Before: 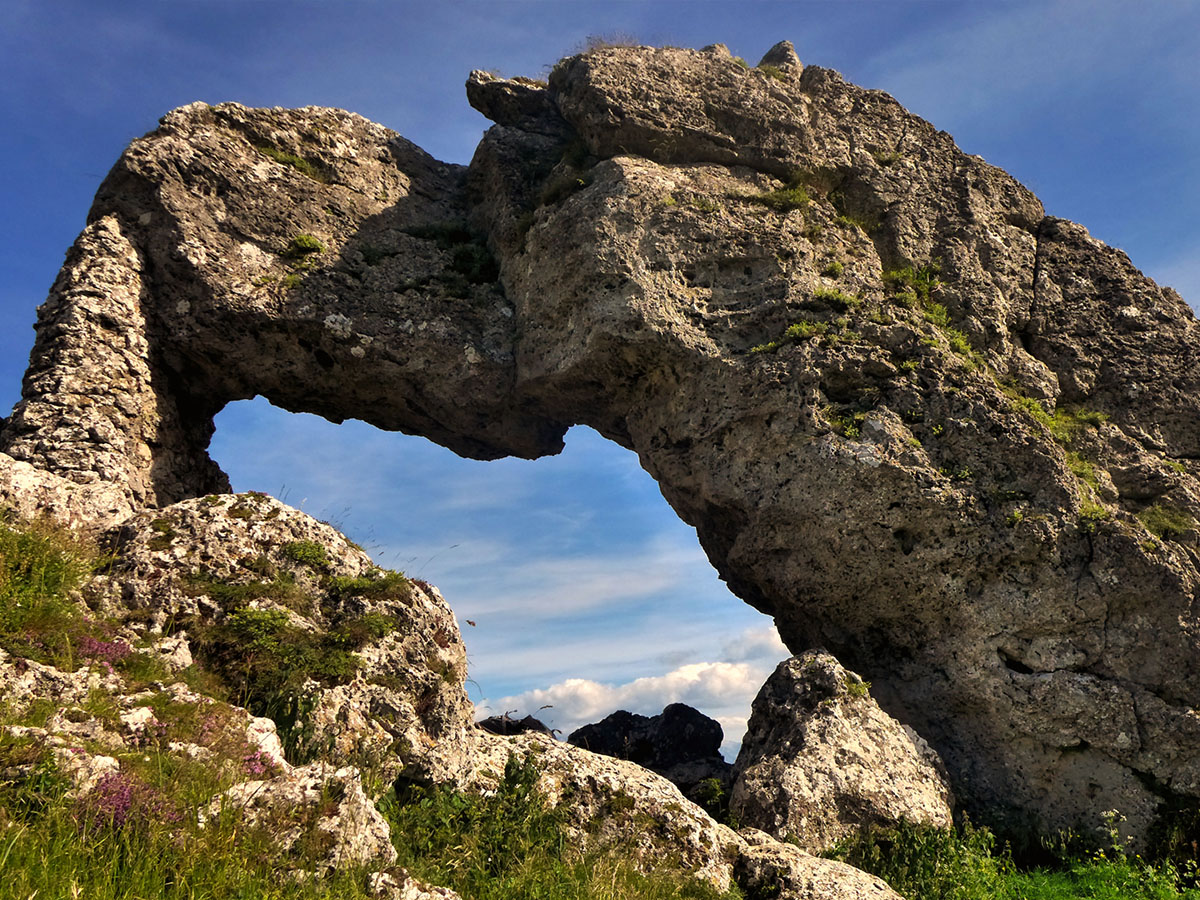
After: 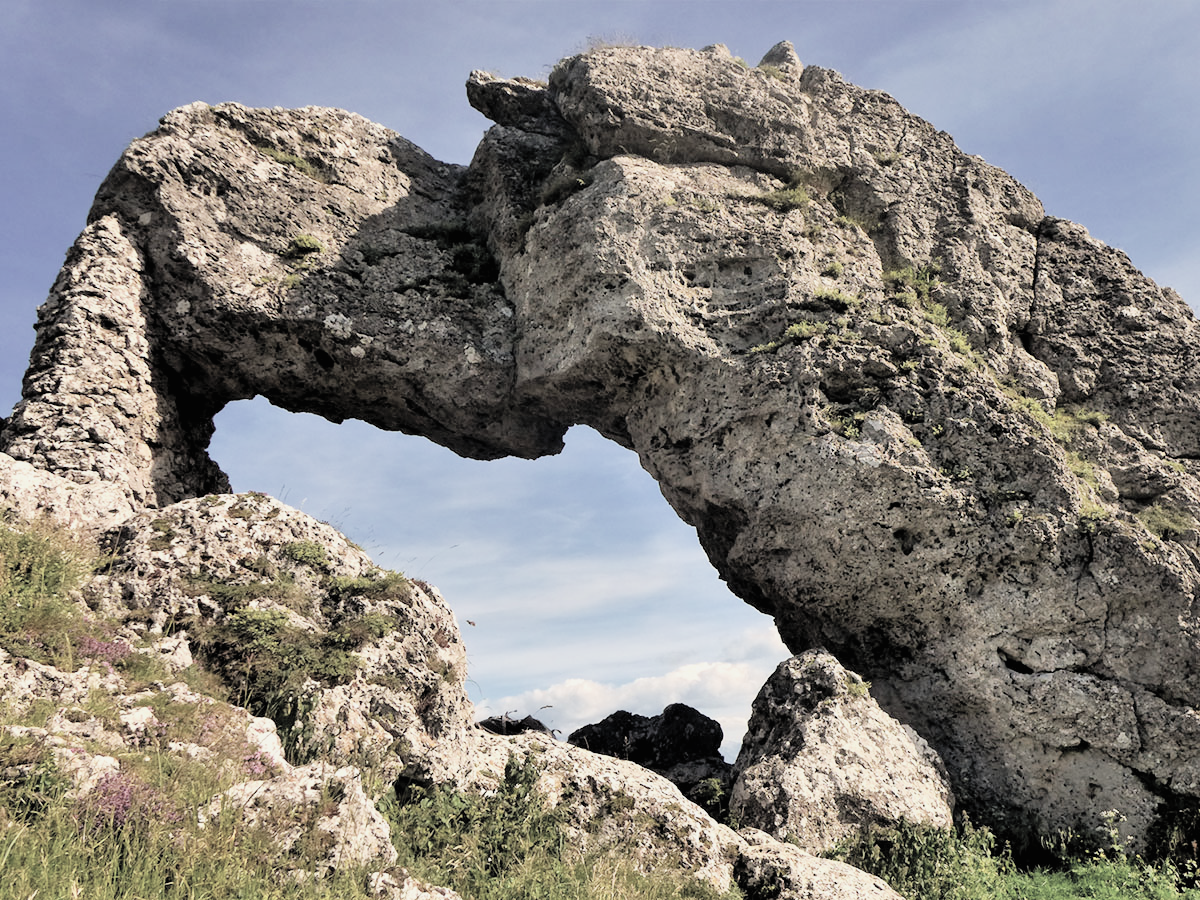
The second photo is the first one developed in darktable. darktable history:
contrast brightness saturation: brightness 0.18, saturation -0.5
filmic rgb: black relative exposure -7.65 EV, white relative exposure 4.56 EV, hardness 3.61
exposure: black level correction 0.001, exposure 0.955 EV, compensate exposure bias true, compensate highlight preservation false
